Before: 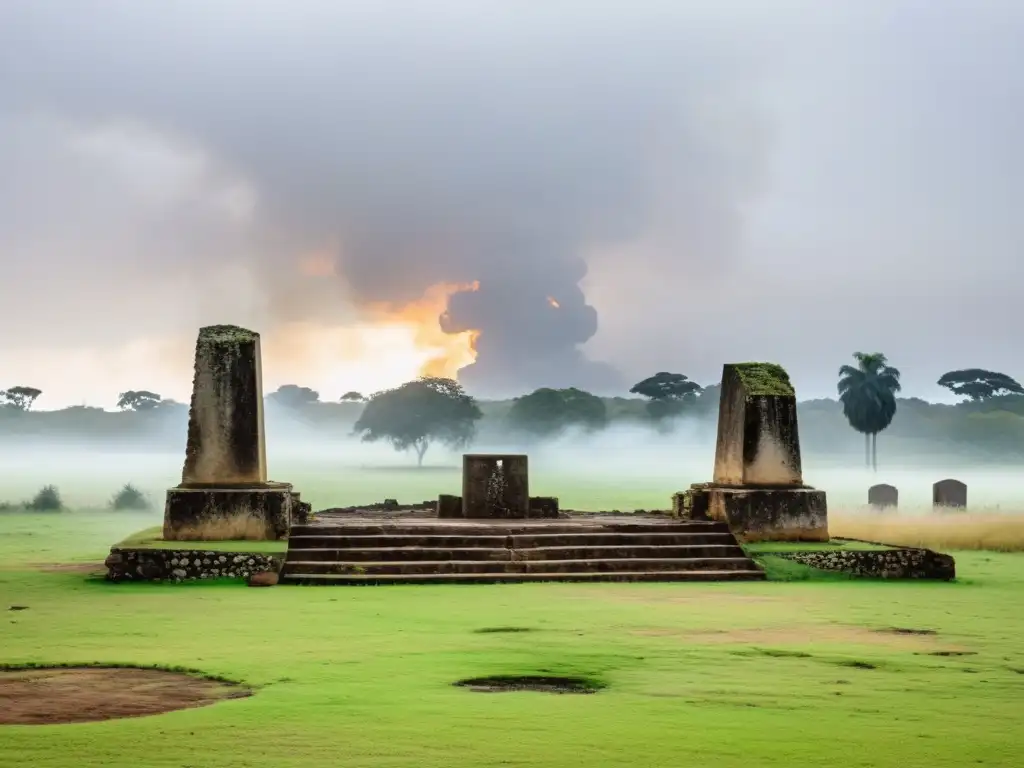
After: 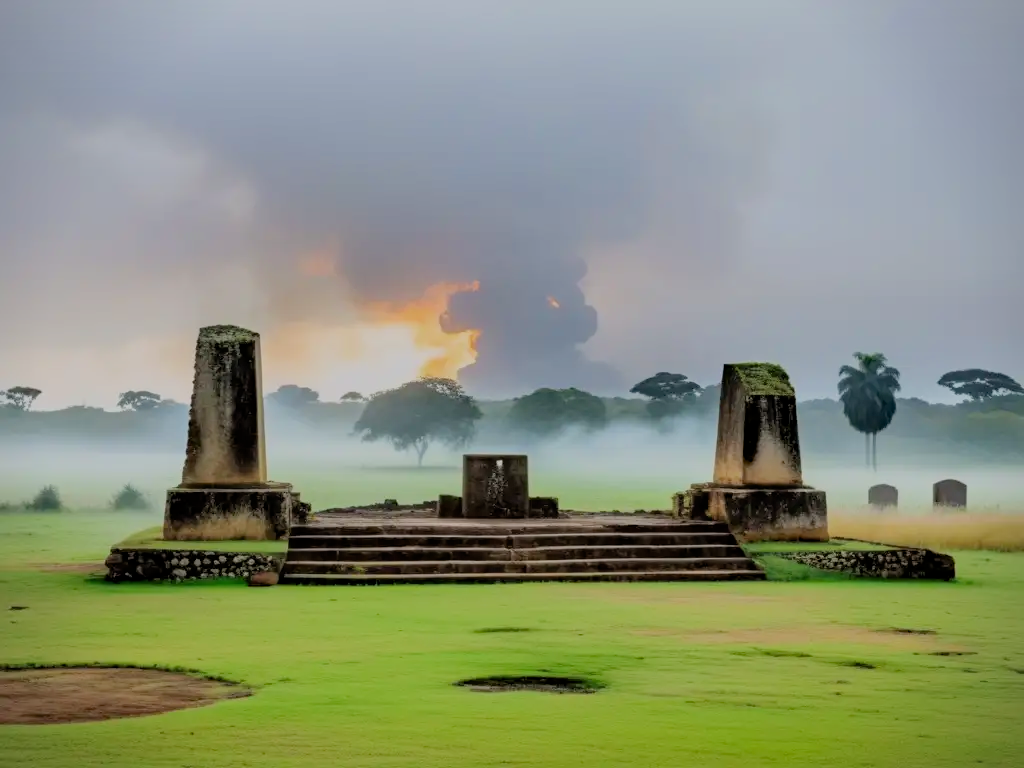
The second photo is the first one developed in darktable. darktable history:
filmic rgb: black relative exposure -8.83 EV, white relative exposure 4.99 EV, target black luminance 0%, hardness 3.78, latitude 66.55%, contrast 0.819, highlights saturation mix 10.35%, shadows ↔ highlights balance 20.1%, color science v6 (2022)
haze removal: compatibility mode true, adaptive false
vignetting: fall-off start 91.66%, brightness -0.424, saturation -0.195, unbound false
